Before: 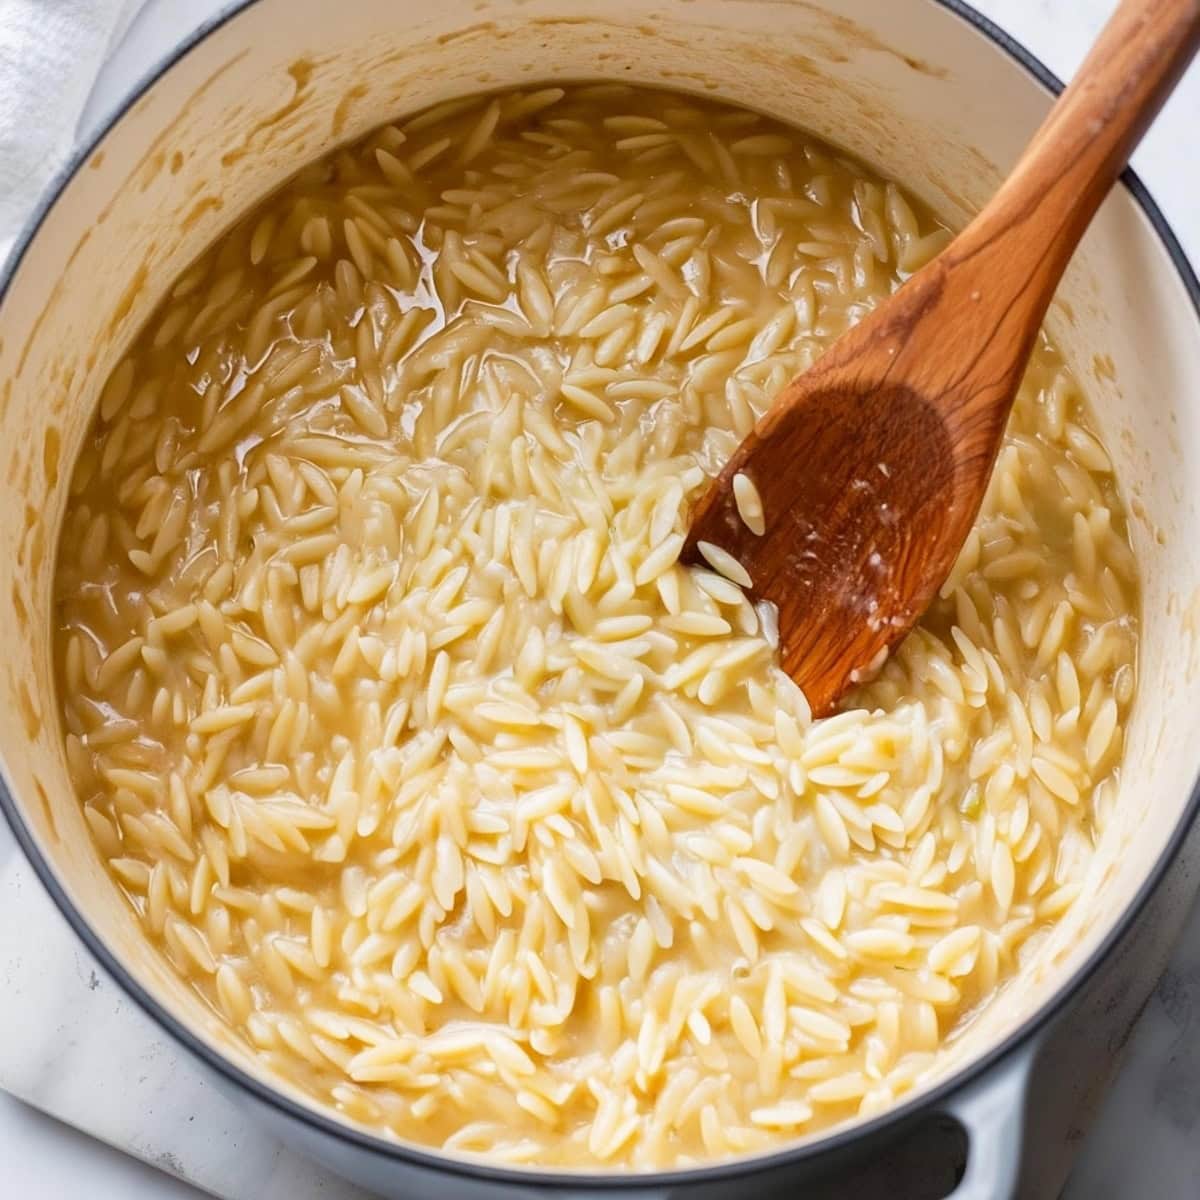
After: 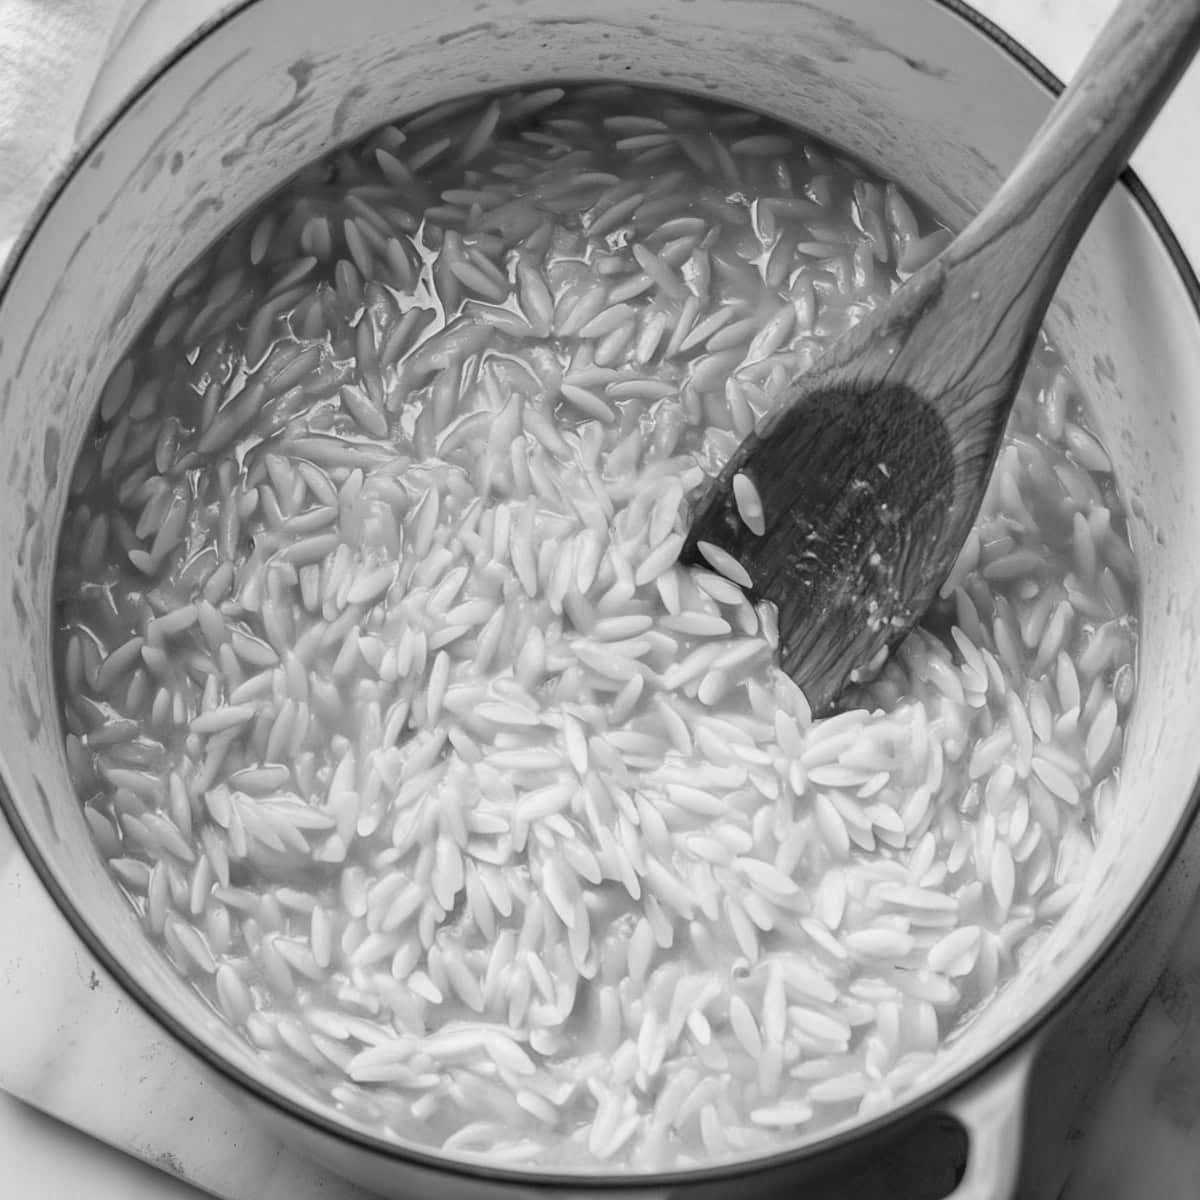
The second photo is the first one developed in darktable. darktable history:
color correction: highlights a* 10.21, highlights b* 9.79, shadows a* 8.61, shadows b* 7.88, saturation 0.8
monochrome: a -74.22, b 78.2
local contrast: on, module defaults
